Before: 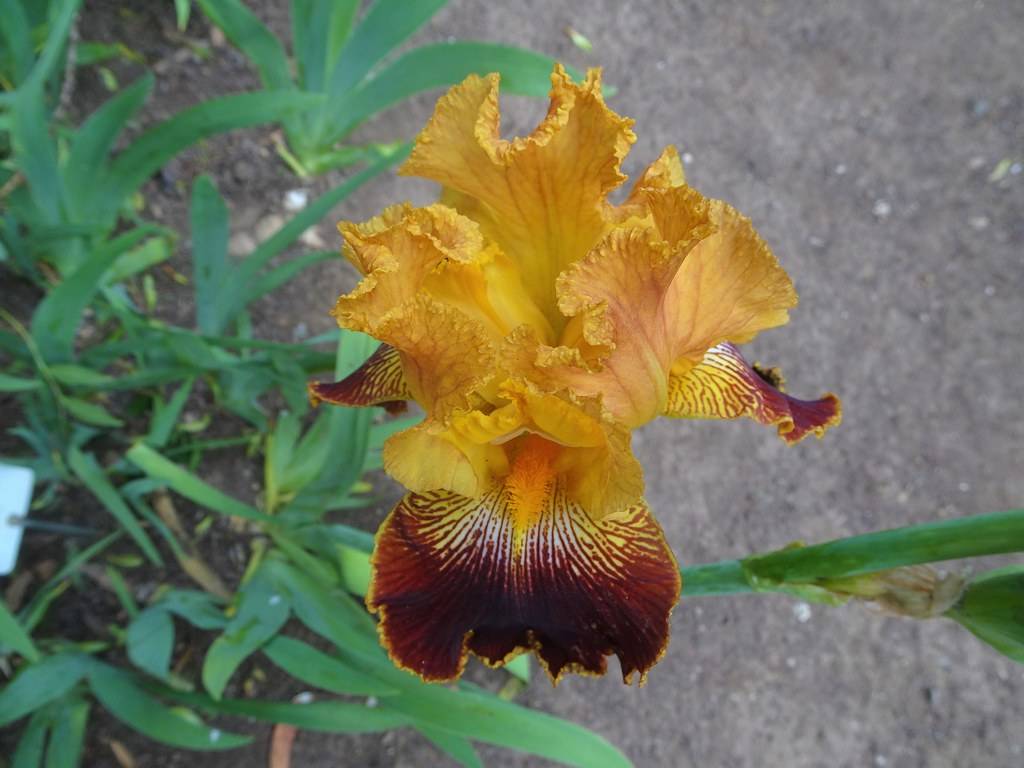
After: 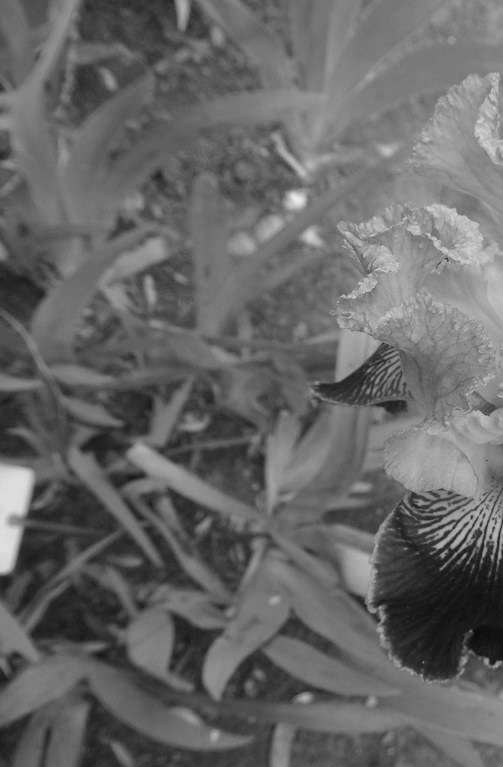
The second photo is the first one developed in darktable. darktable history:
crop and rotate: left 0%, top 0%, right 50.845%
monochrome: size 3.1
